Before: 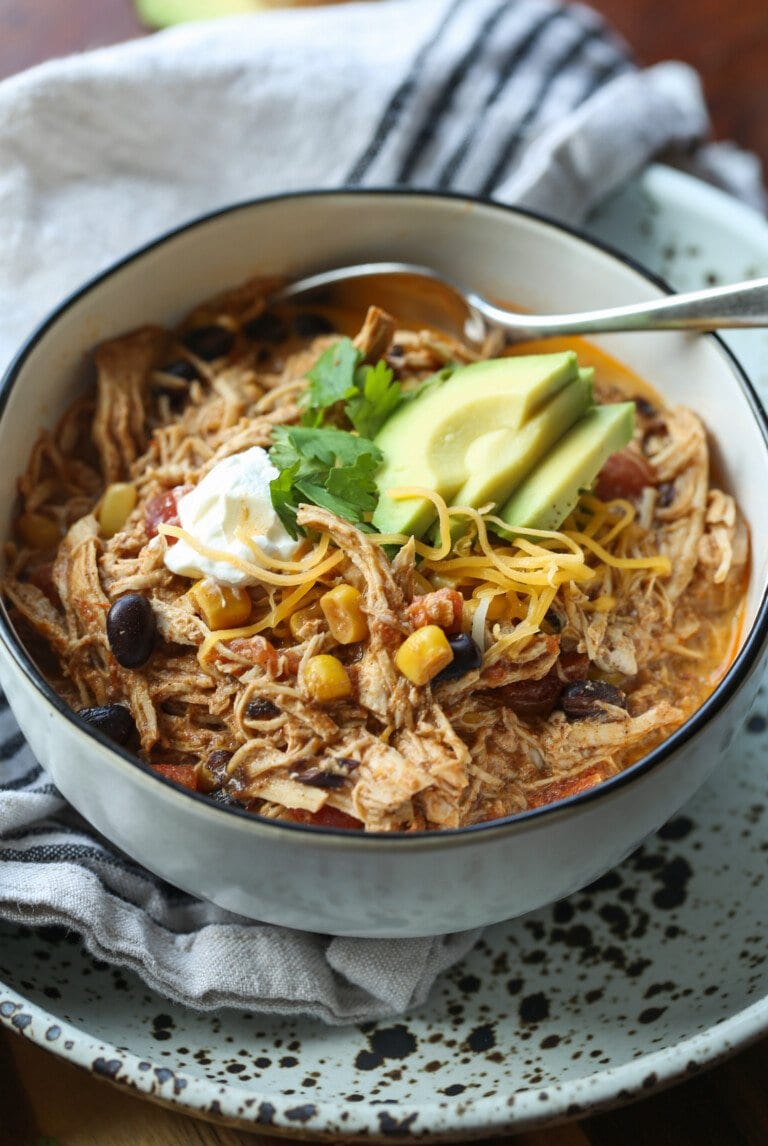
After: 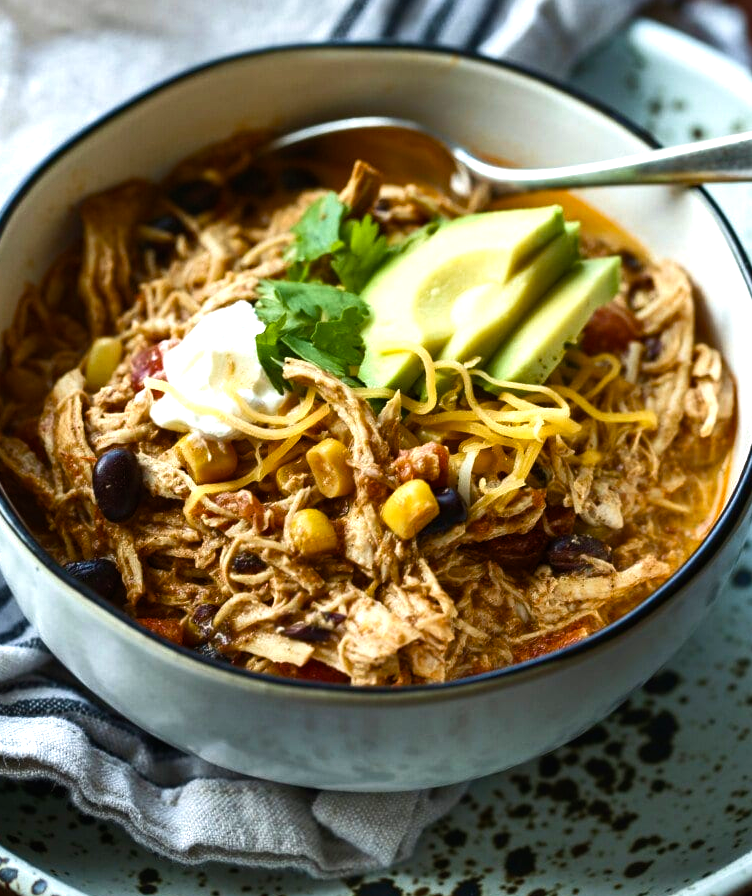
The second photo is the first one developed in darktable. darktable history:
color balance rgb: shadows lift › luminance -20.368%, perceptual saturation grading › global saturation 20%, perceptual saturation grading › highlights -25.228%, perceptual saturation grading › shadows 49.523%, perceptual brilliance grading › highlights 14.421%, perceptual brilliance grading › mid-tones -5.93%, perceptual brilliance grading › shadows -27.066%, global vibrance 10.887%
crop and rotate: left 1.93%, top 12.78%, right 0.134%, bottom 8.986%
velvia: on, module defaults
